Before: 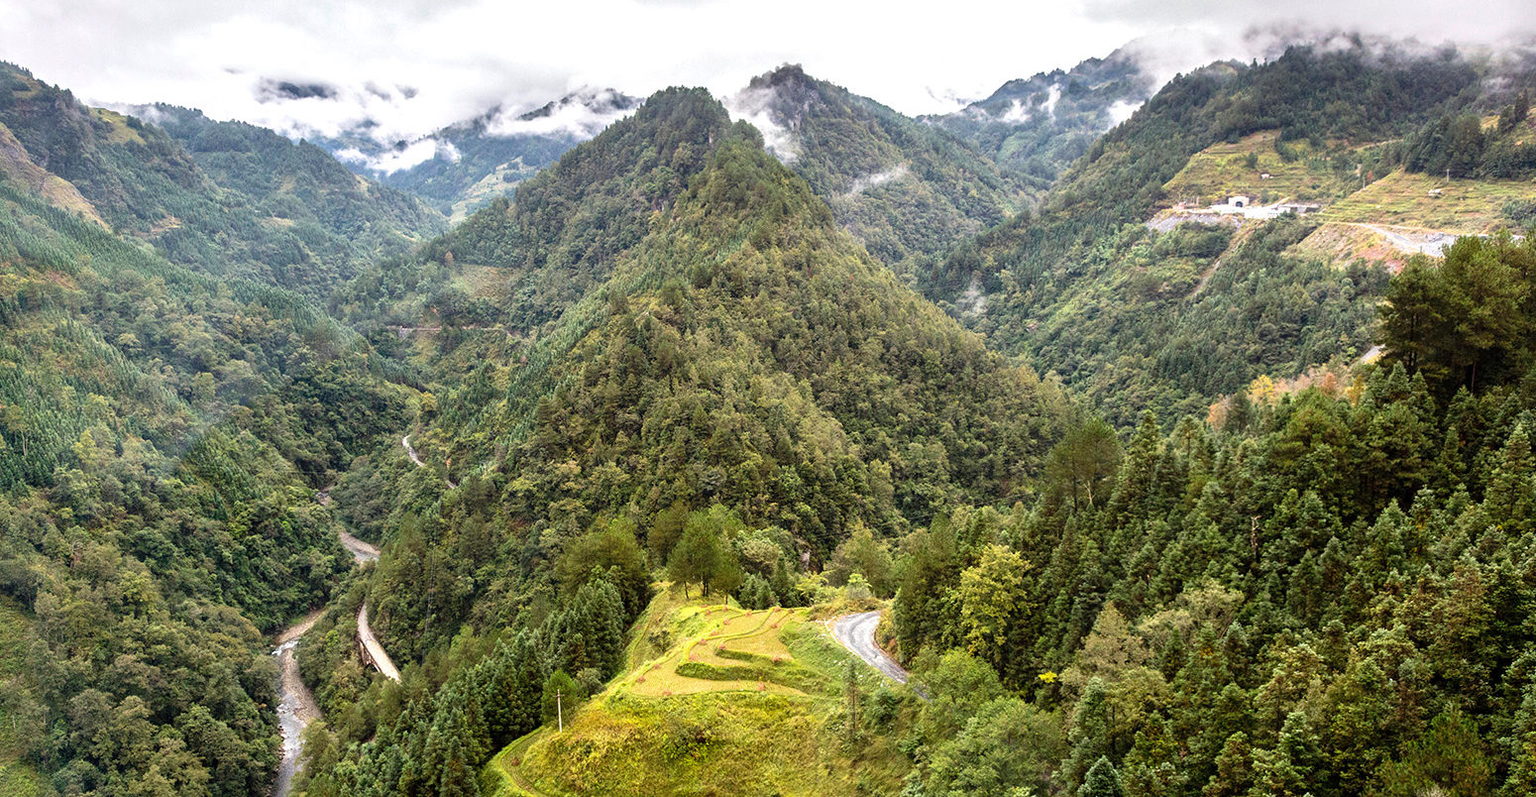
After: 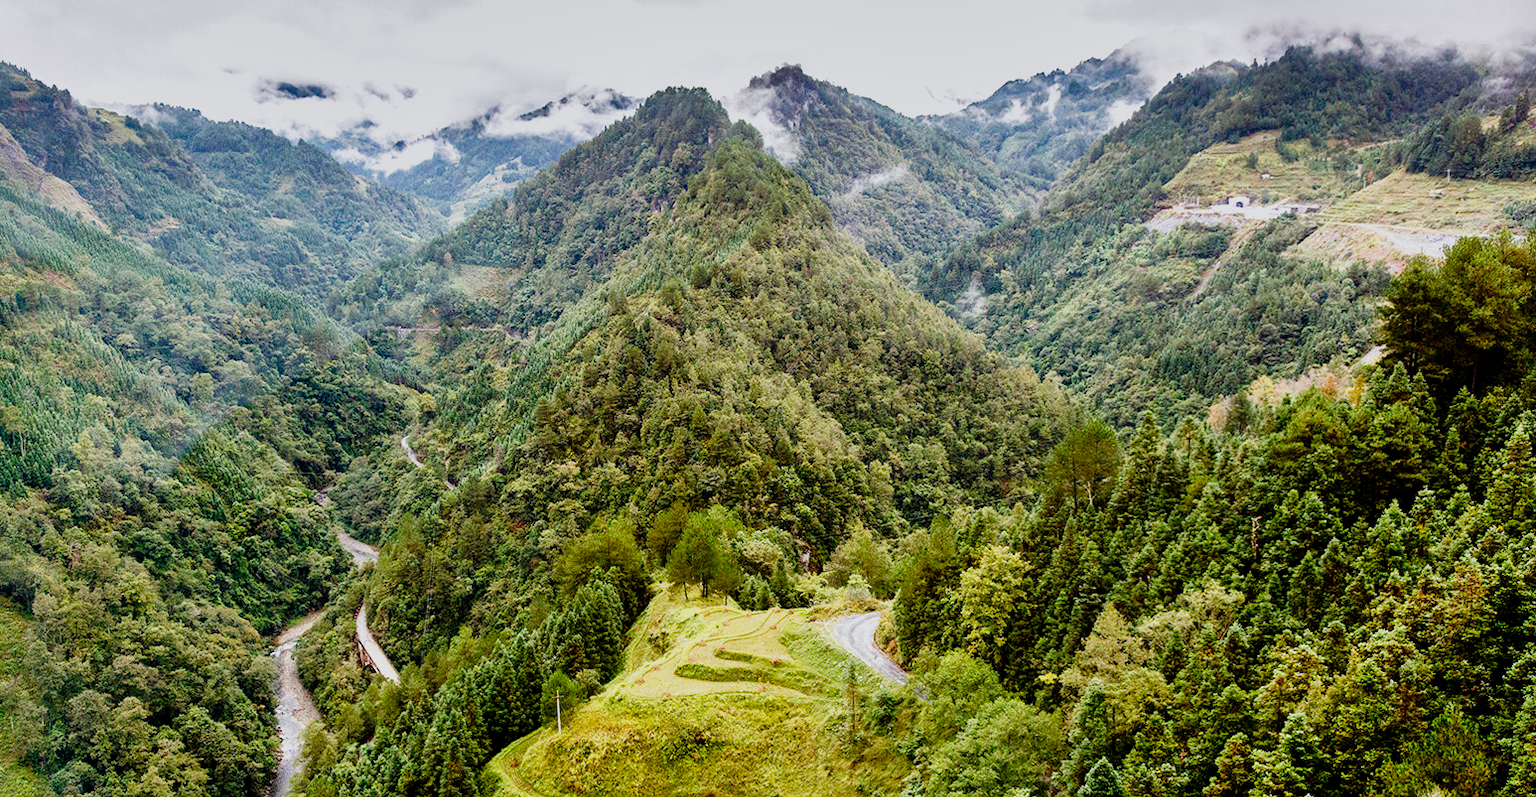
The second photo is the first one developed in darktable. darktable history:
shadows and highlights: soften with gaussian
color balance rgb: highlights gain › luminance 16.474%, highlights gain › chroma 2.93%, highlights gain › hue 262.22°, perceptual saturation grading › global saturation 20%, perceptual saturation grading › highlights -24.941%, perceptual saturation grading › shadows 25.509%
crop and rotate: left 0.181%, bottom 0.006%
filmic rgb: middle gray luminance 29.11%, black relative exposure -10.33 EV, white relative exposure 5.47 EV, target black luminance 0%, hardness 3.93, latitude 2.05%, contrast 1.132, highlights saturation mix 5.11%, shadows ↔ highlights balance 15.46%, preserve chrominance no, color science v4 (2020)
